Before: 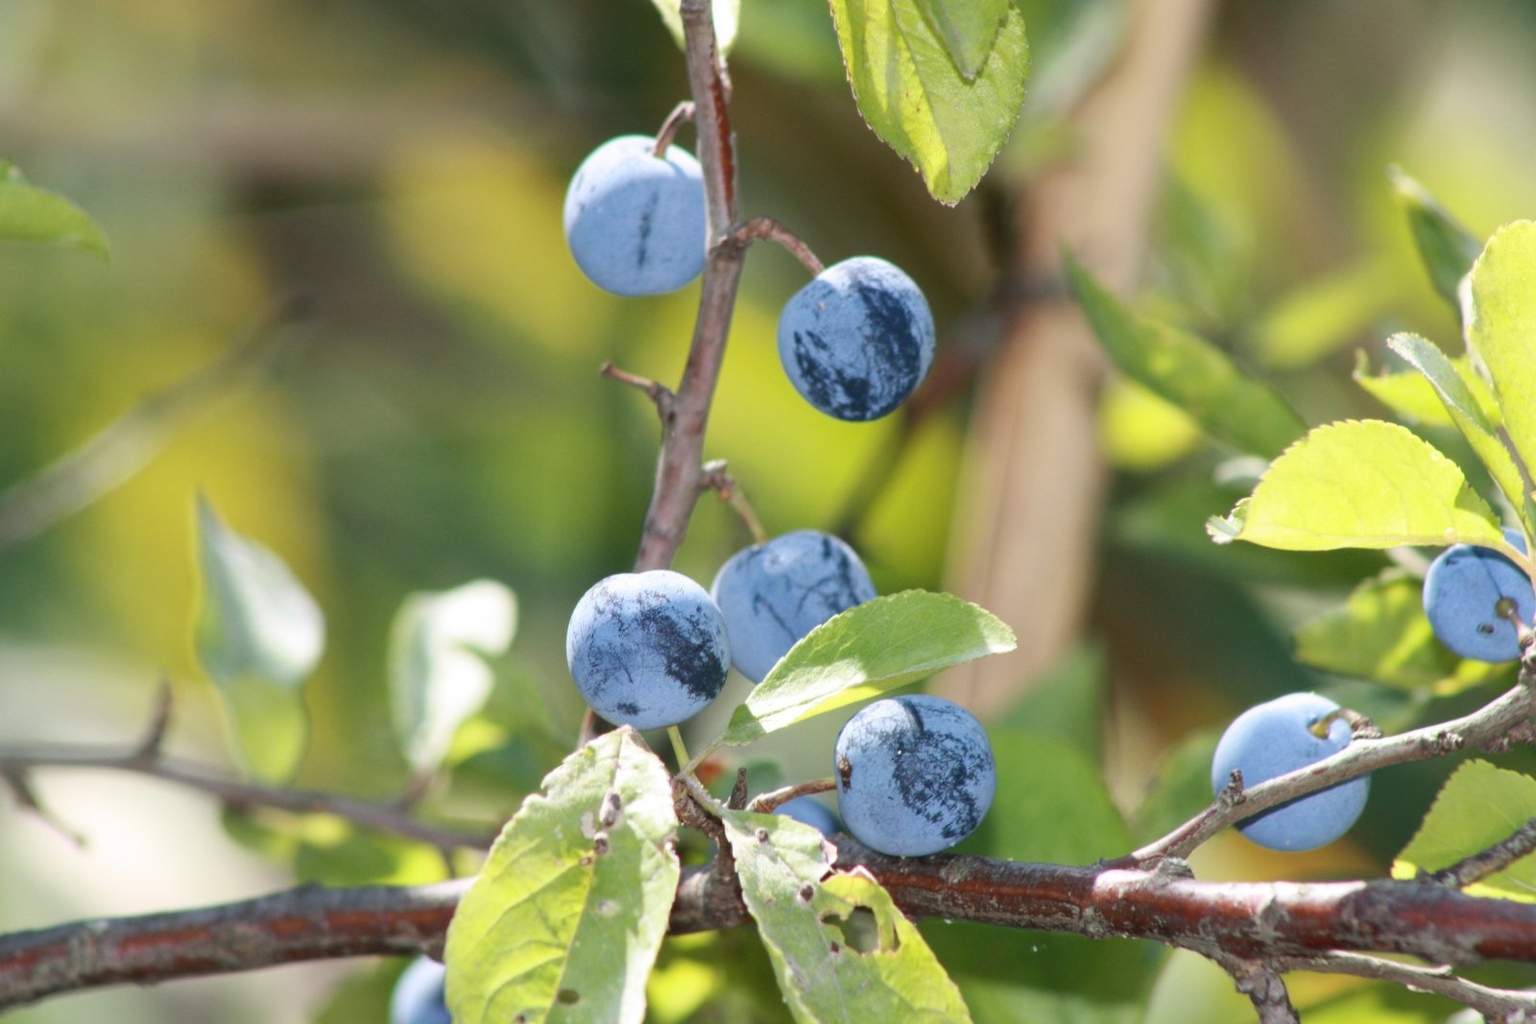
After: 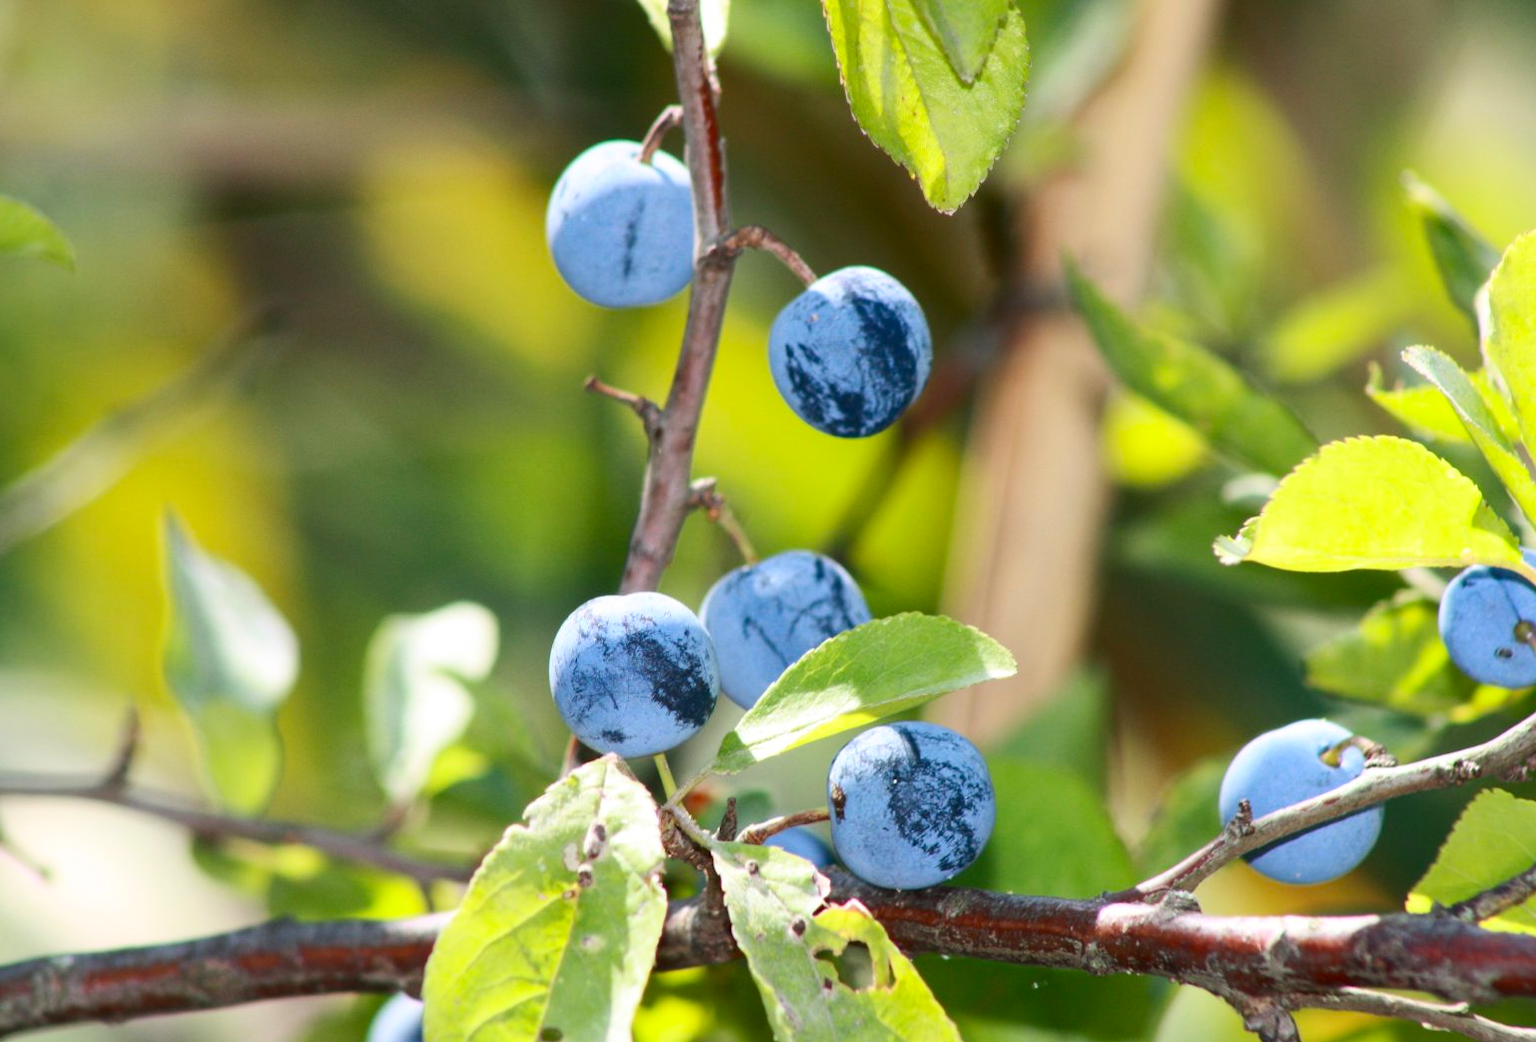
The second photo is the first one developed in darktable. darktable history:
contrast brightness saturation: contrast 0.178, saturation 0.301
crop and rotate: left 2.558%, right 1.098%, bottom 1.961%
tone equalizer: edges refinement/feathering 500, mask exposure compensation -1.57 EV, preserve details no
